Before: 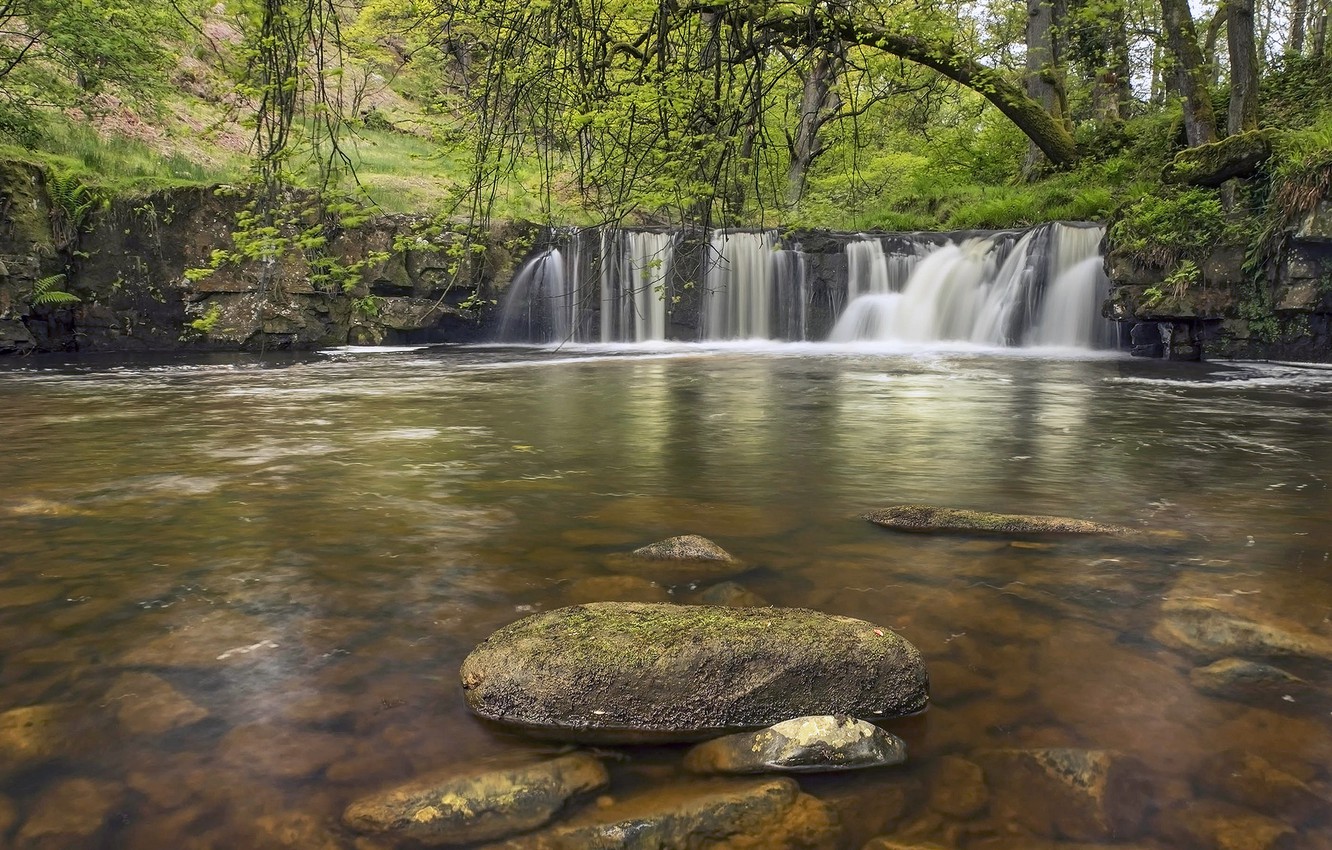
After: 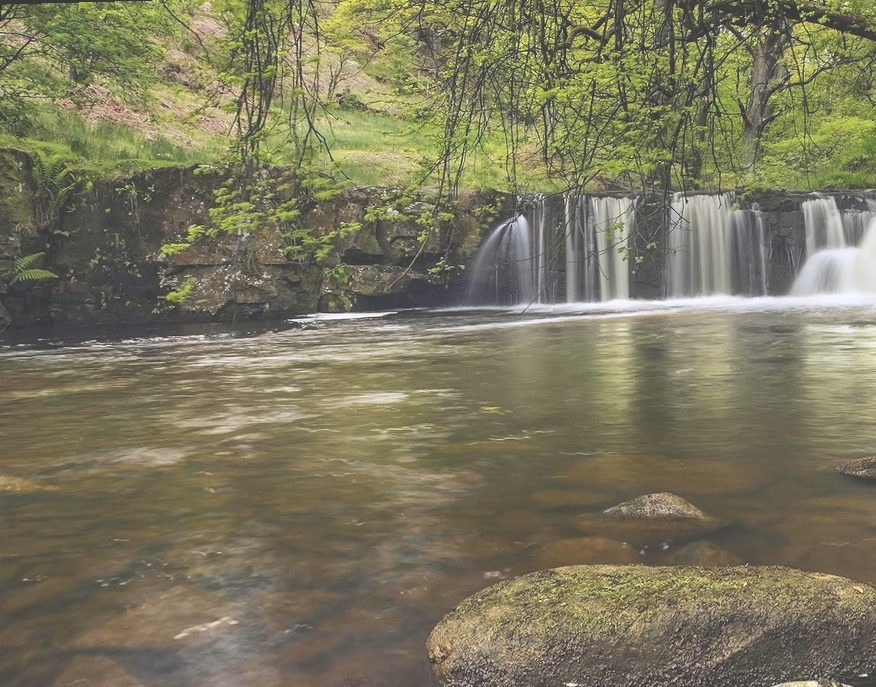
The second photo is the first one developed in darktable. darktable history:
crop: right 28.885%, bottom 16.626%
rotate and perspective: rotation -1.68°, lens shift (vertical) -0.146, crop left 0.049, crop right 0.912, crop top 0.032, crop bottom 0.96
exposure: black level correction -0.041, exposure 0.064 EV, compensate highlight preservation false
